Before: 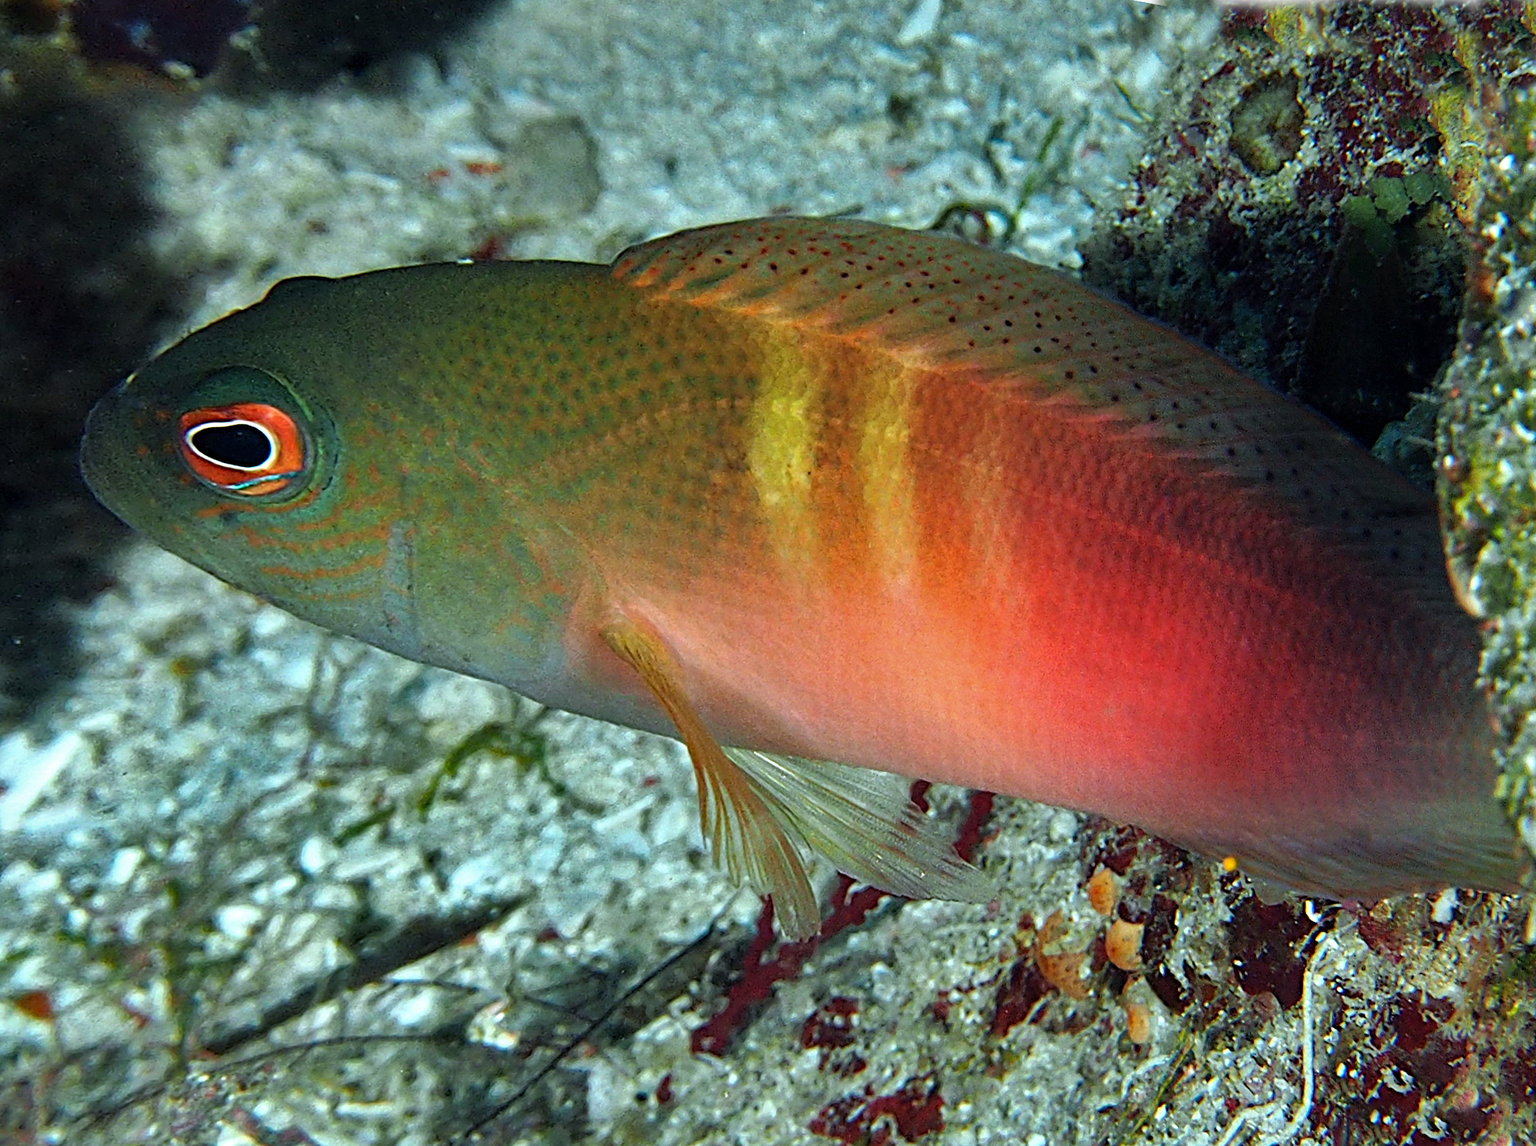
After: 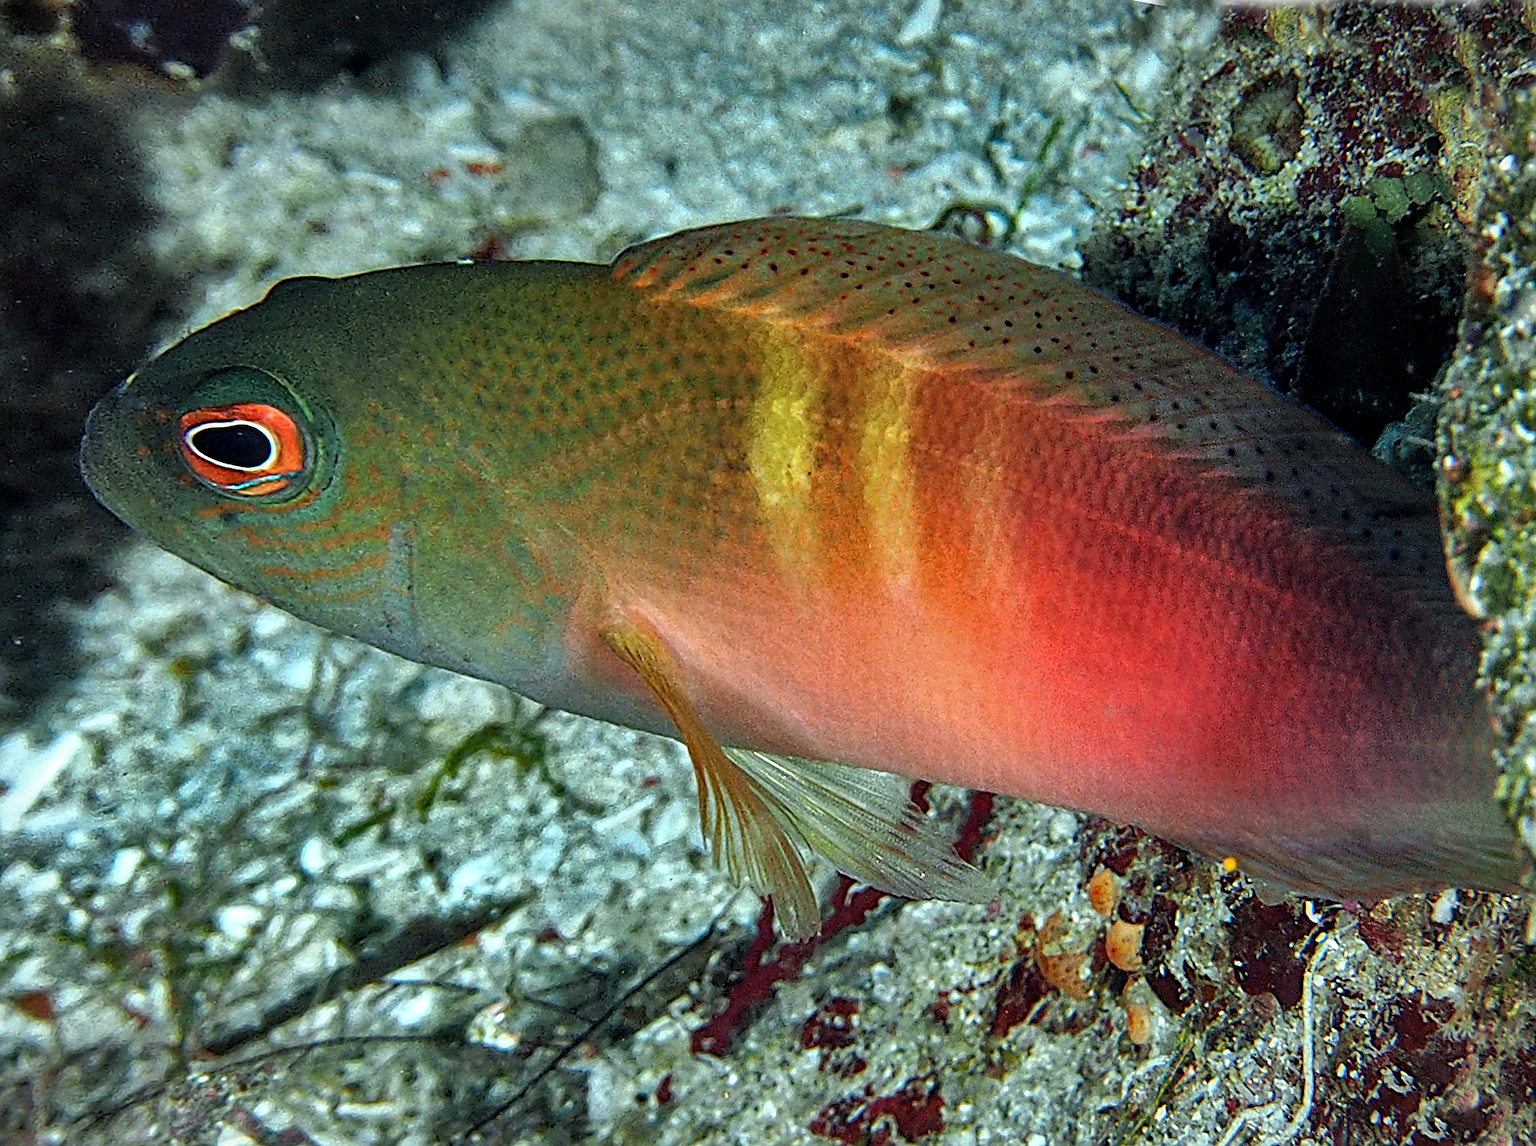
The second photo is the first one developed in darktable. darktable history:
sharpen: on, module defaults
local contrast: on, module defaults
vignetting: fall-off start 81.59%, fall-off radius 61.46%, brightness -0.186, saturation -0.292, automatic ratio true, width/height ratio 1.422, dithering 8-bit output, unbound false
shadows and highlights: radius 106.36, shadows 44.22, highlights -67.73, low approximation 0.01, soften with gaussian
